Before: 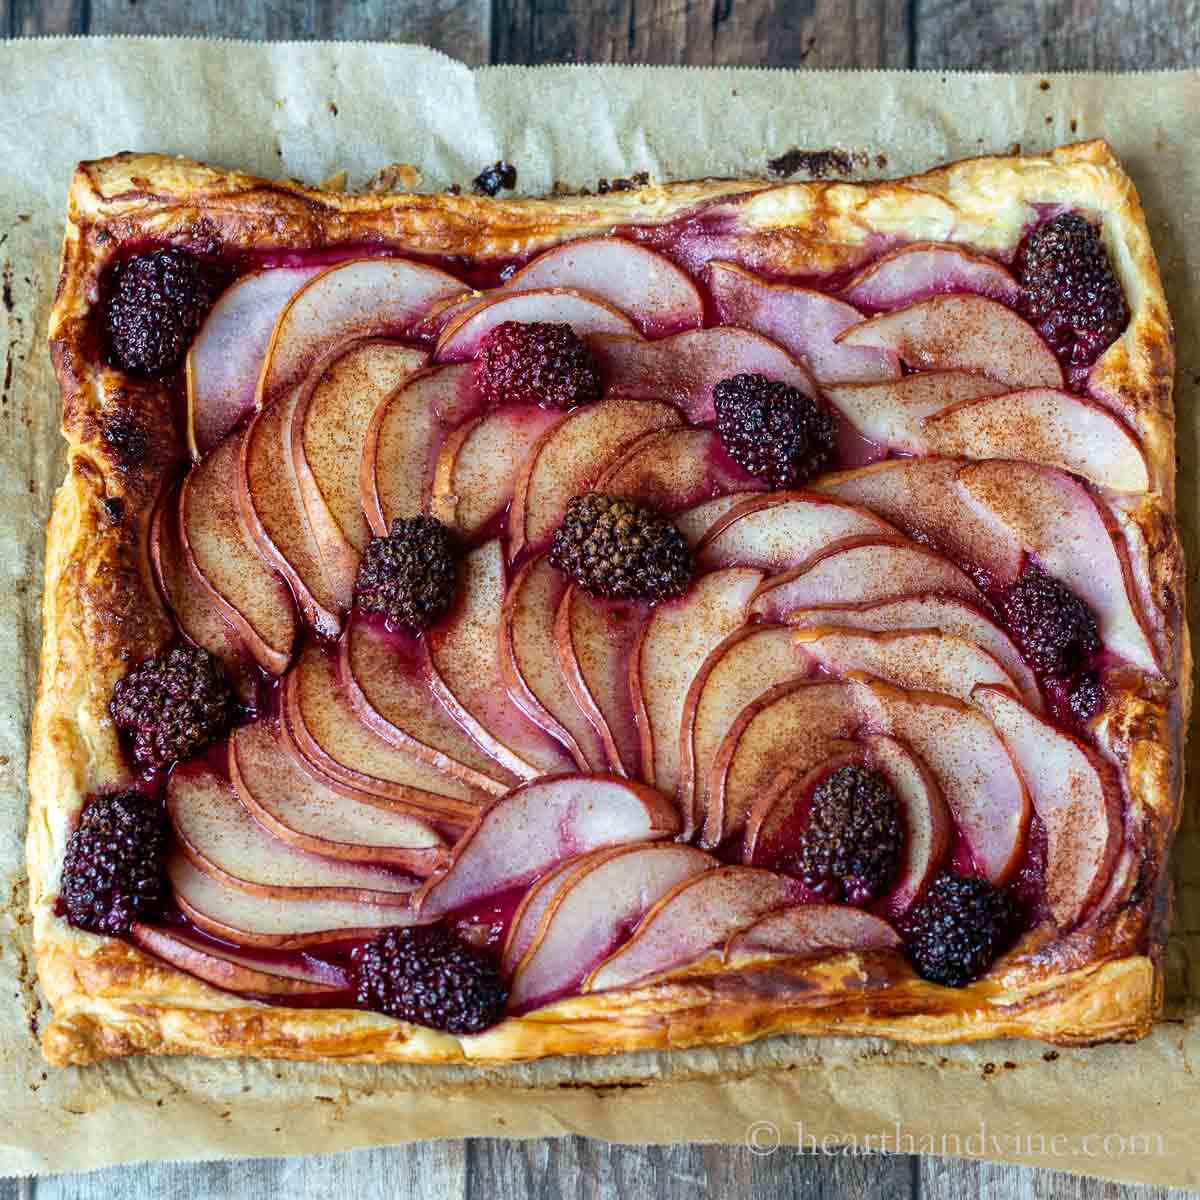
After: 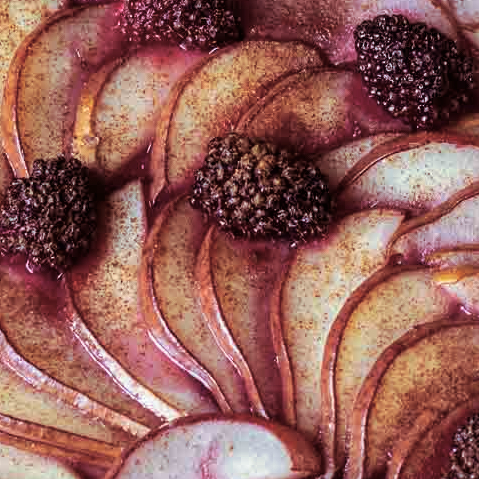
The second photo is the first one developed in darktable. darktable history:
crop: left 30%, top 30%, right 30%, bottom 30%
split-toning: on, module defaults
